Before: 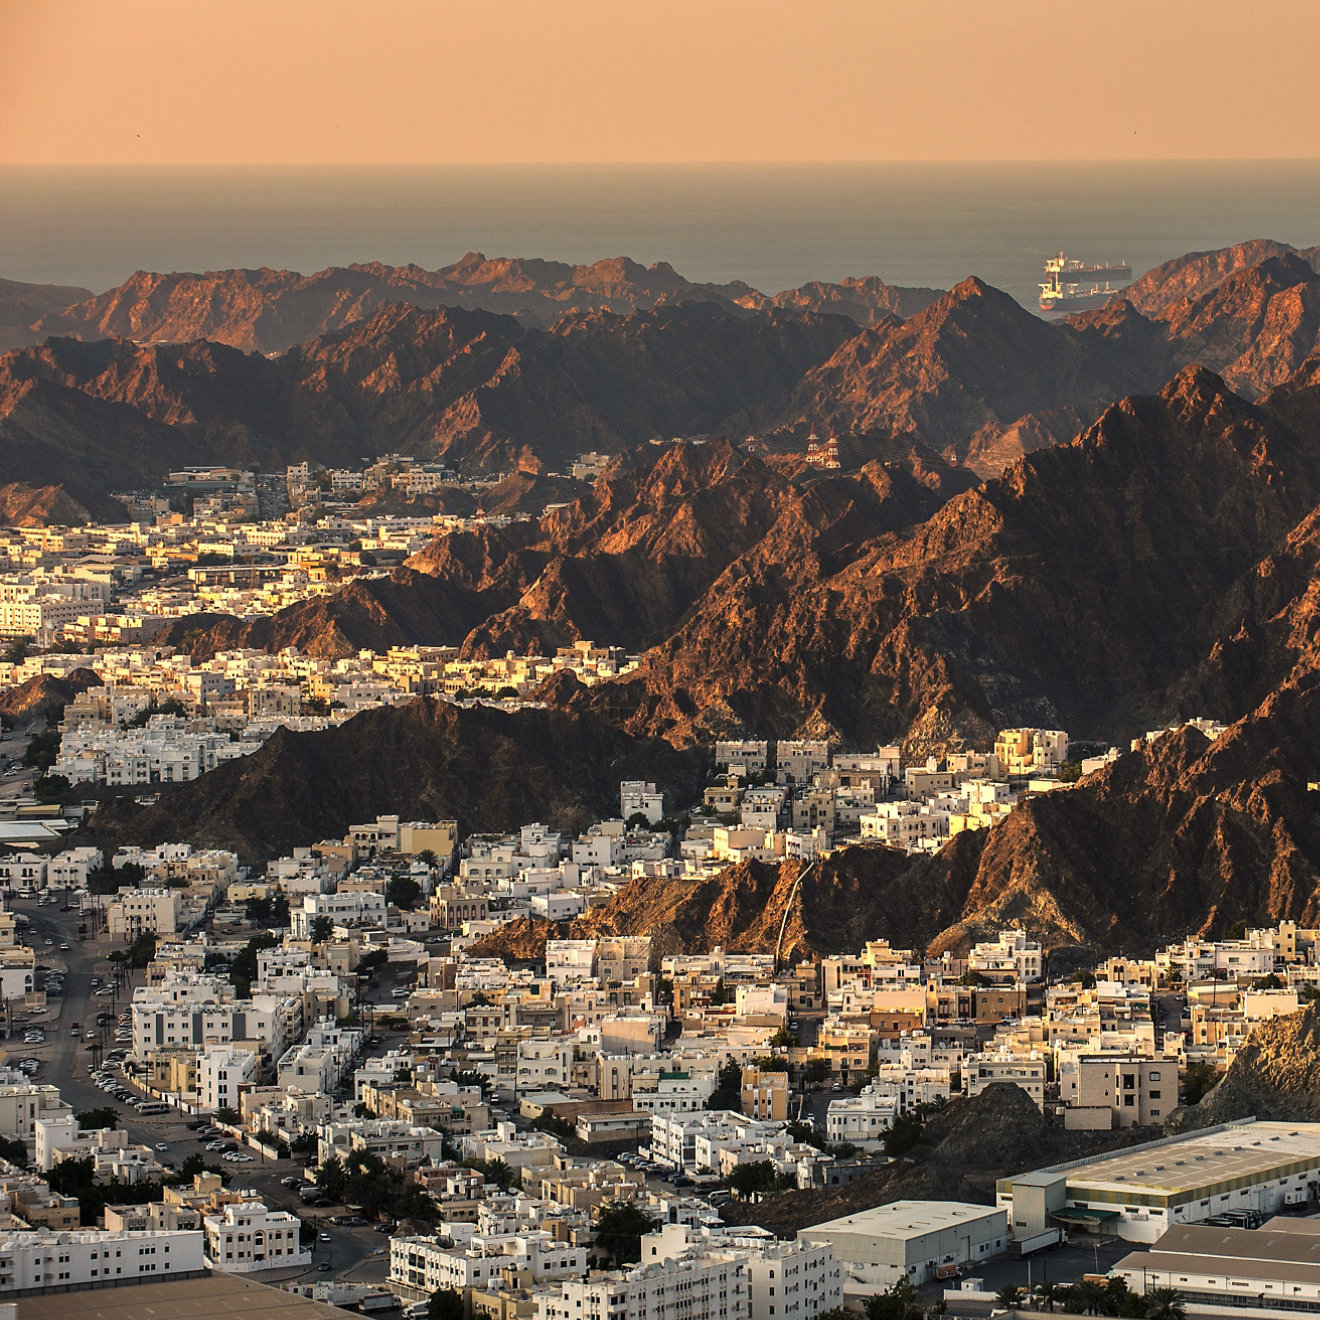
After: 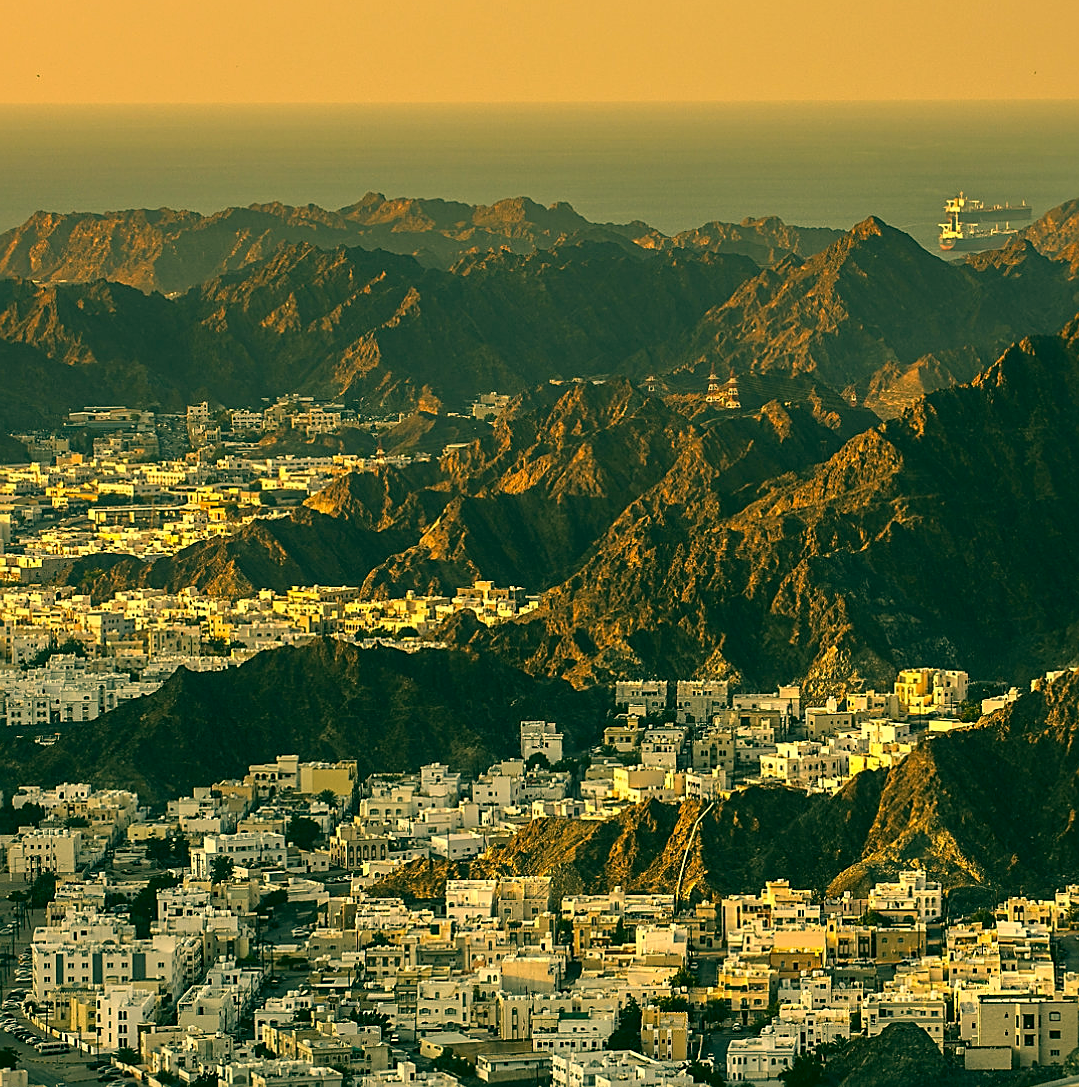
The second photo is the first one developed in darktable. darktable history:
crop and rotate: left 7.674%, top 4.69%, right 10.522%, bottom 12.913%
sharpen: on, module defaults
color correction: highlights a* 5.7, highlights b* 33.1, shadows a* -25.79, shadows b* 3.87
